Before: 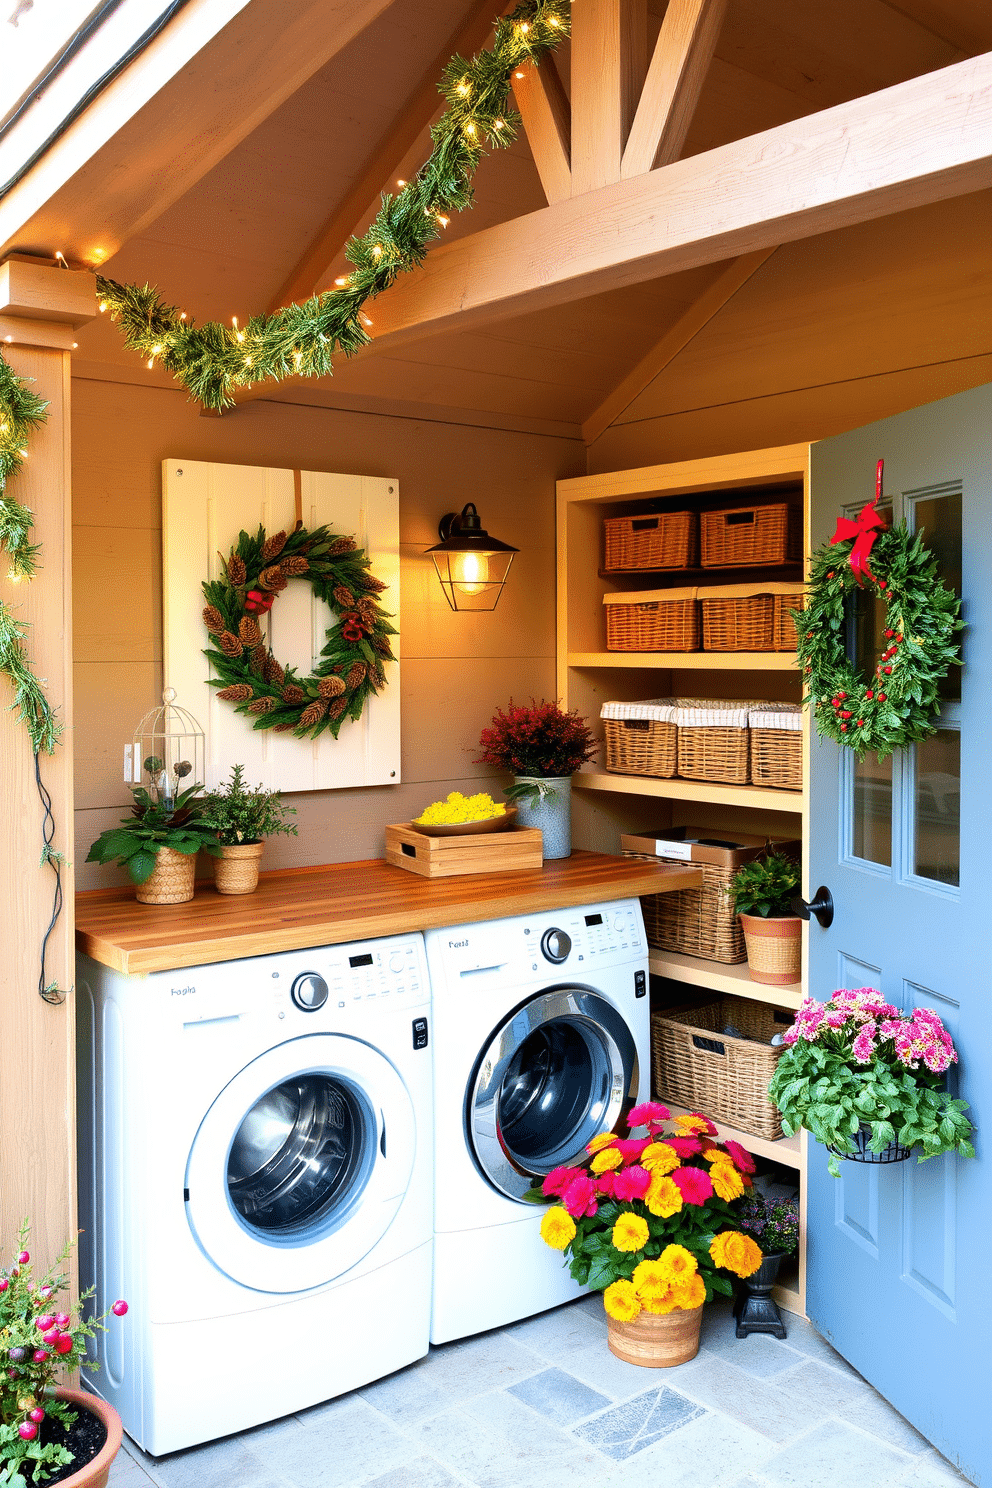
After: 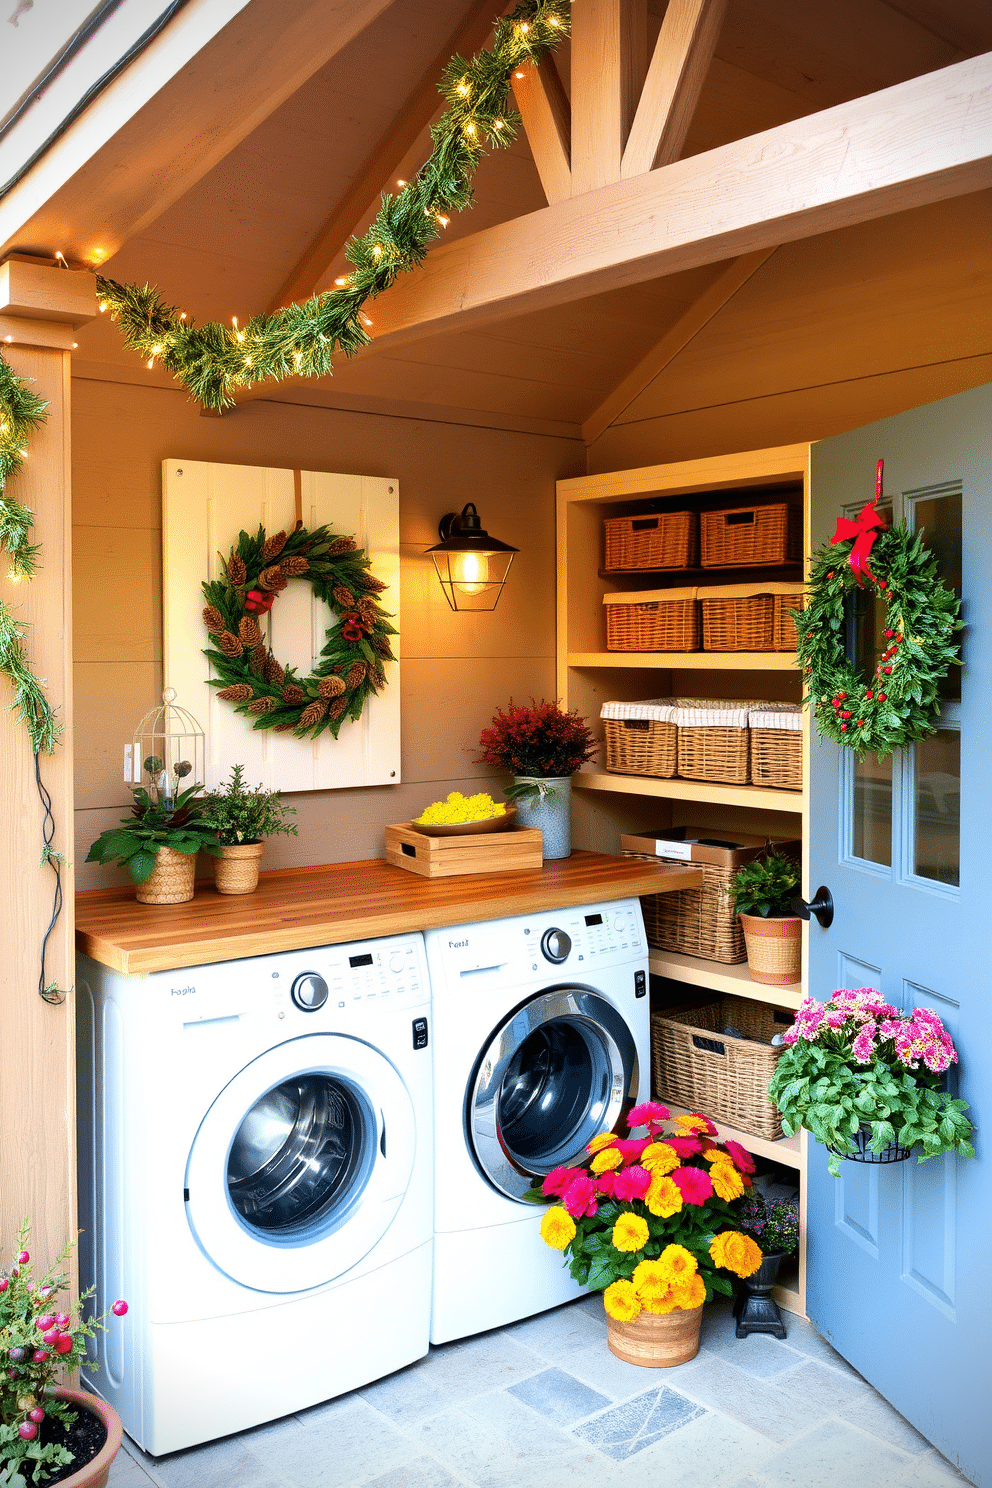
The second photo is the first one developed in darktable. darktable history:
vignetting: fall-off start 92.07%, brightness -0.868
